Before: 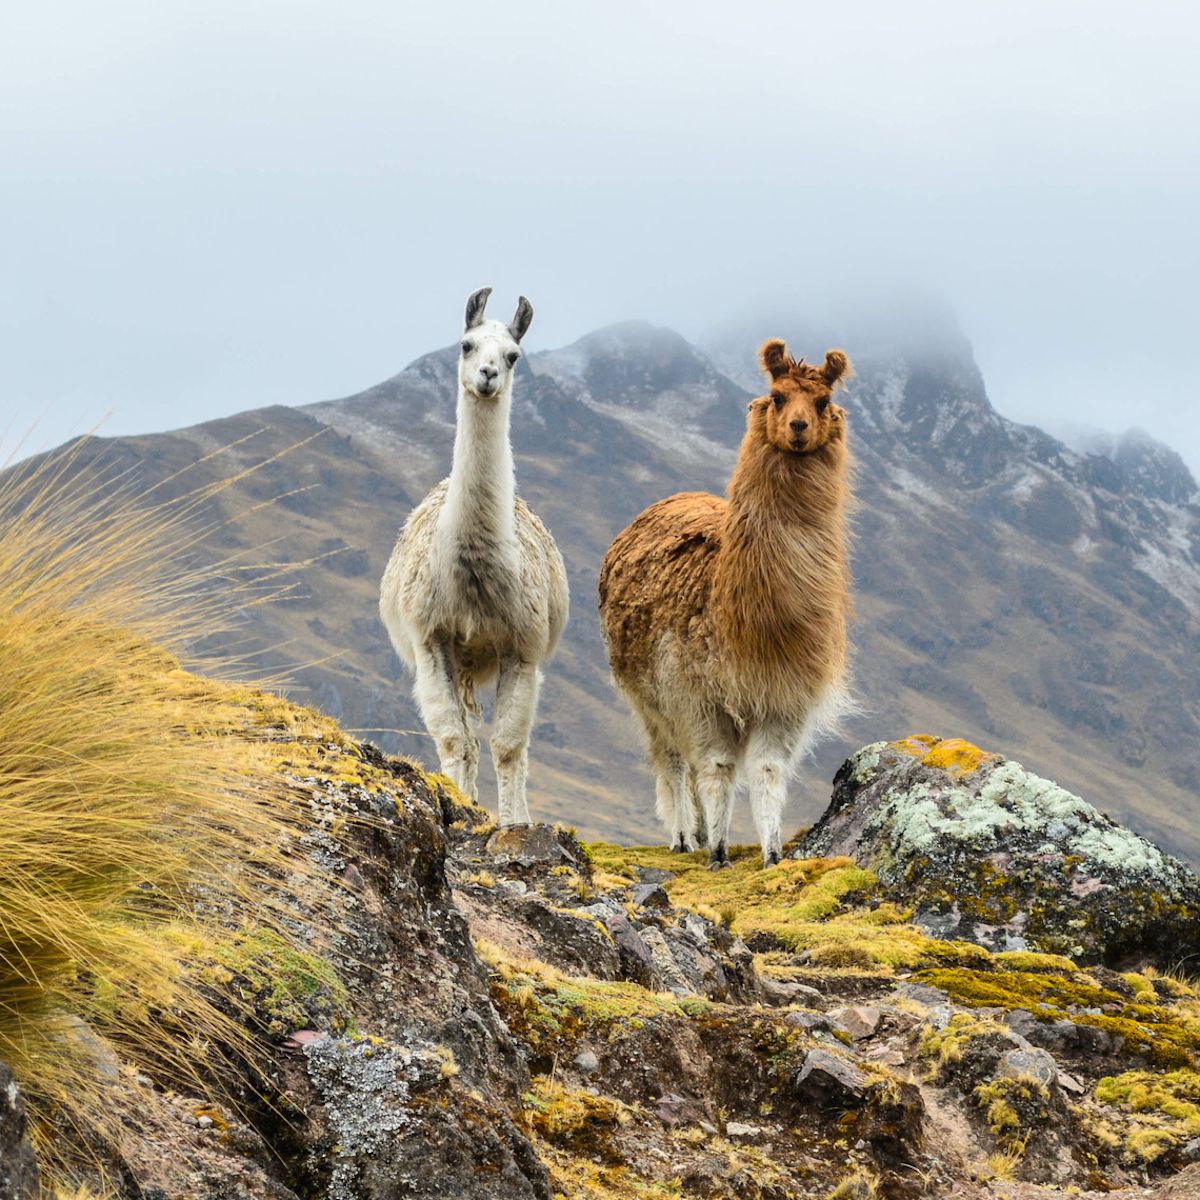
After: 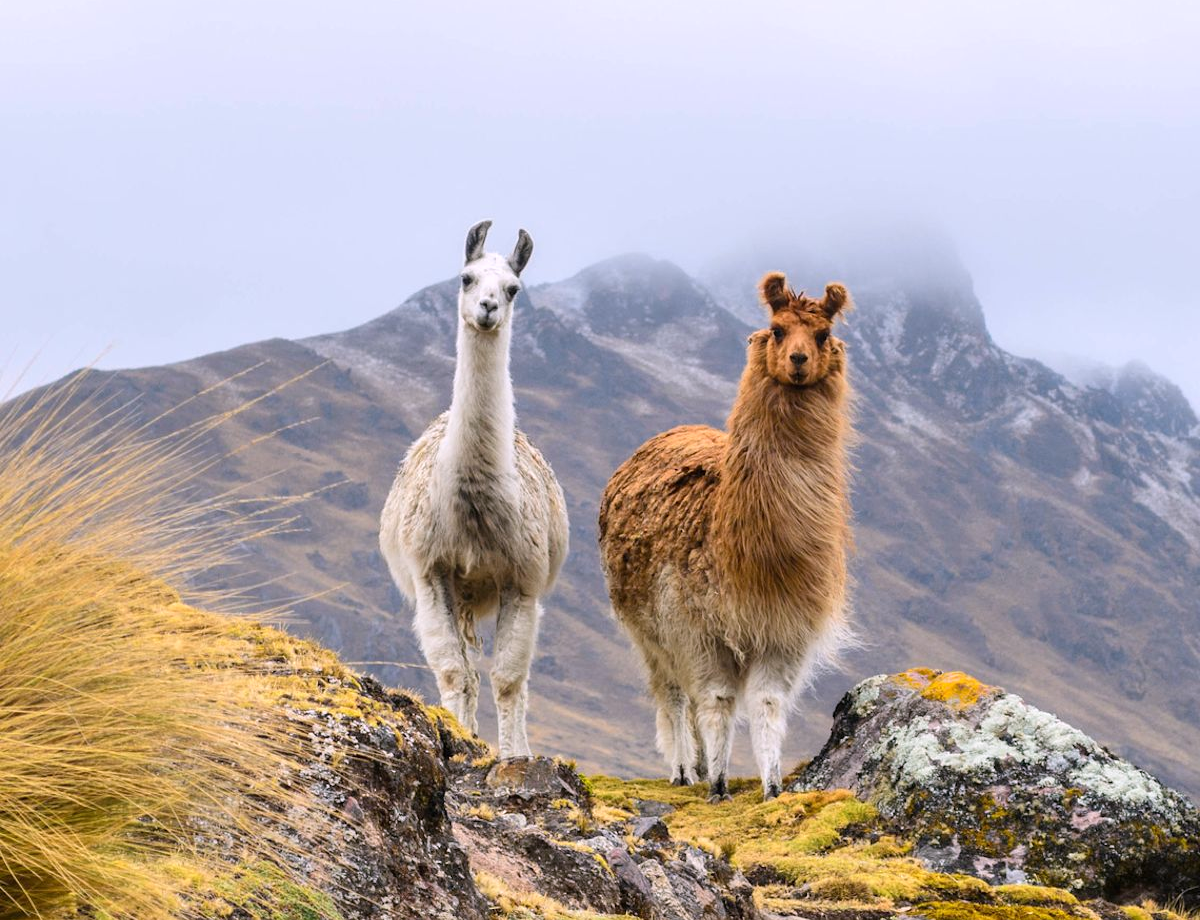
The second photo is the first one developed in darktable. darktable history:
white balance: red 1.05, blue 1.072
crop: top 5.667%, bottom 17.637%
